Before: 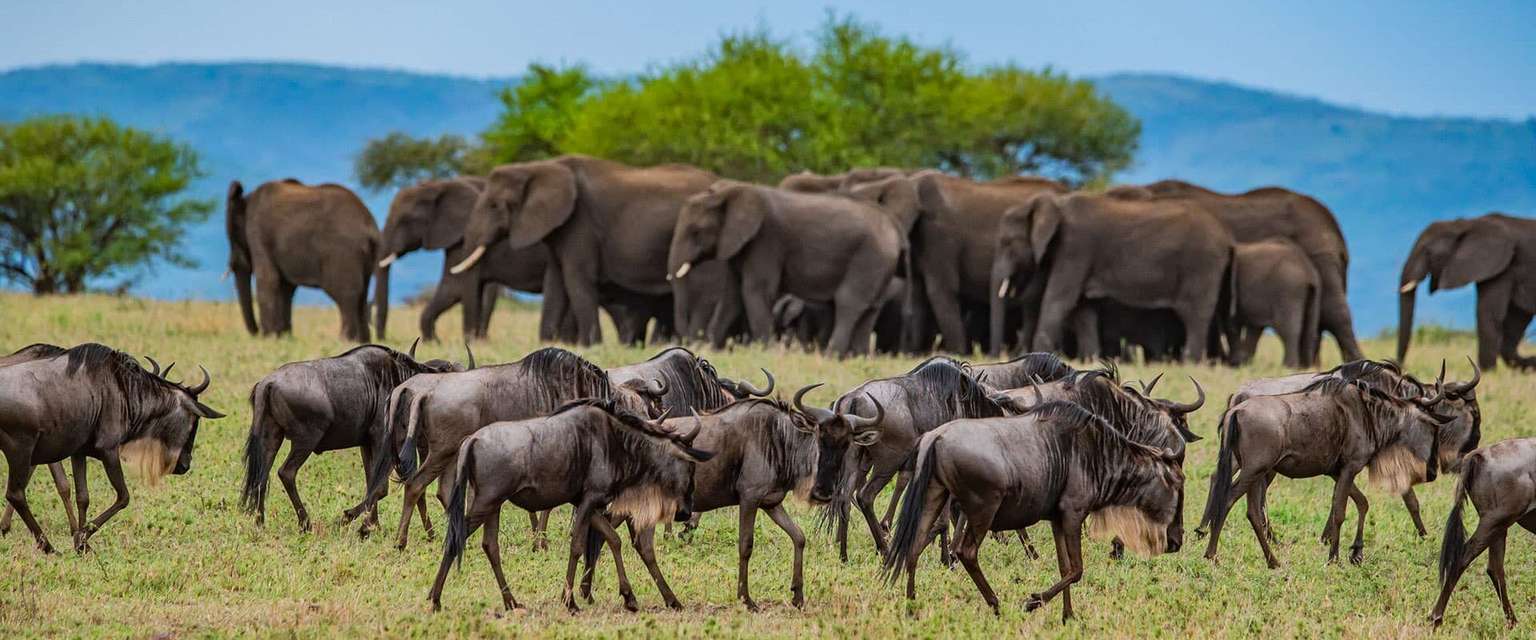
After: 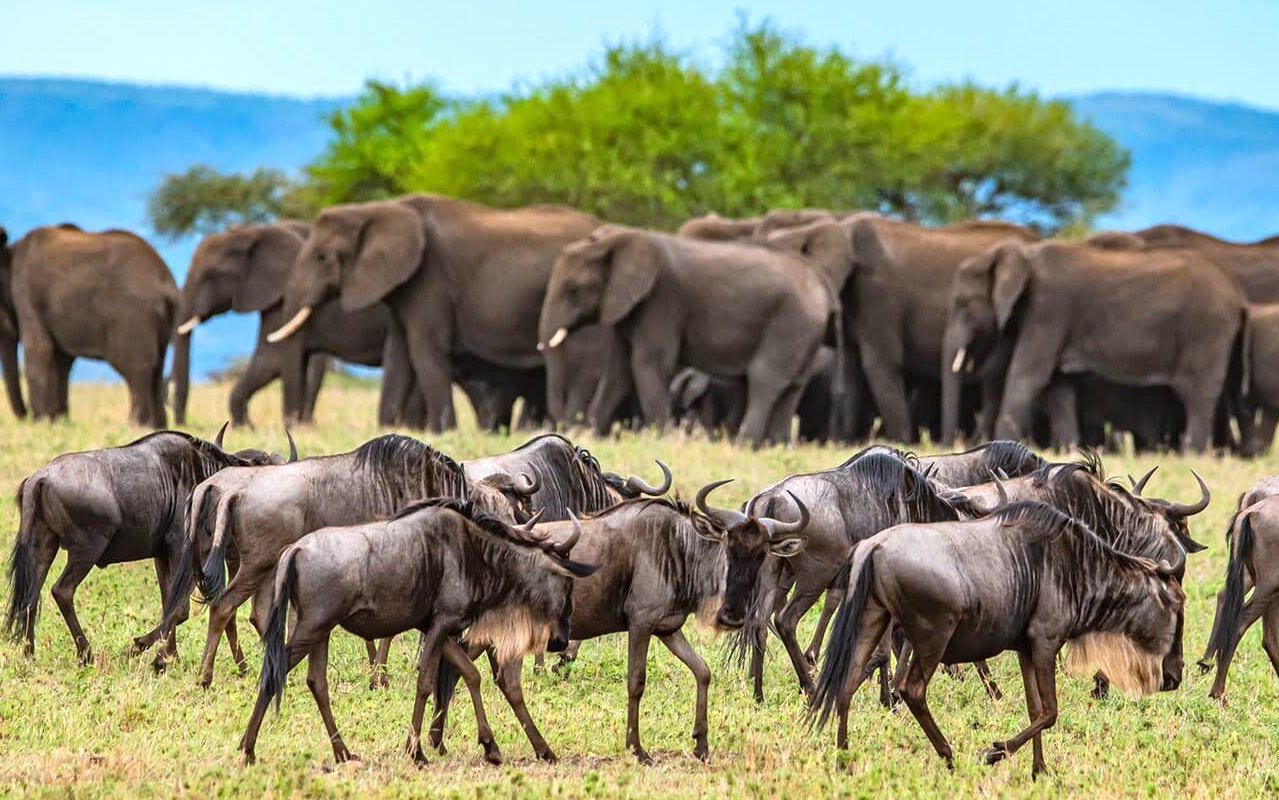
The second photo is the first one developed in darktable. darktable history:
crop: left 15.419%, right 17.914%
exposure: exposure 0.74 EV, compensate highlight preservation false
